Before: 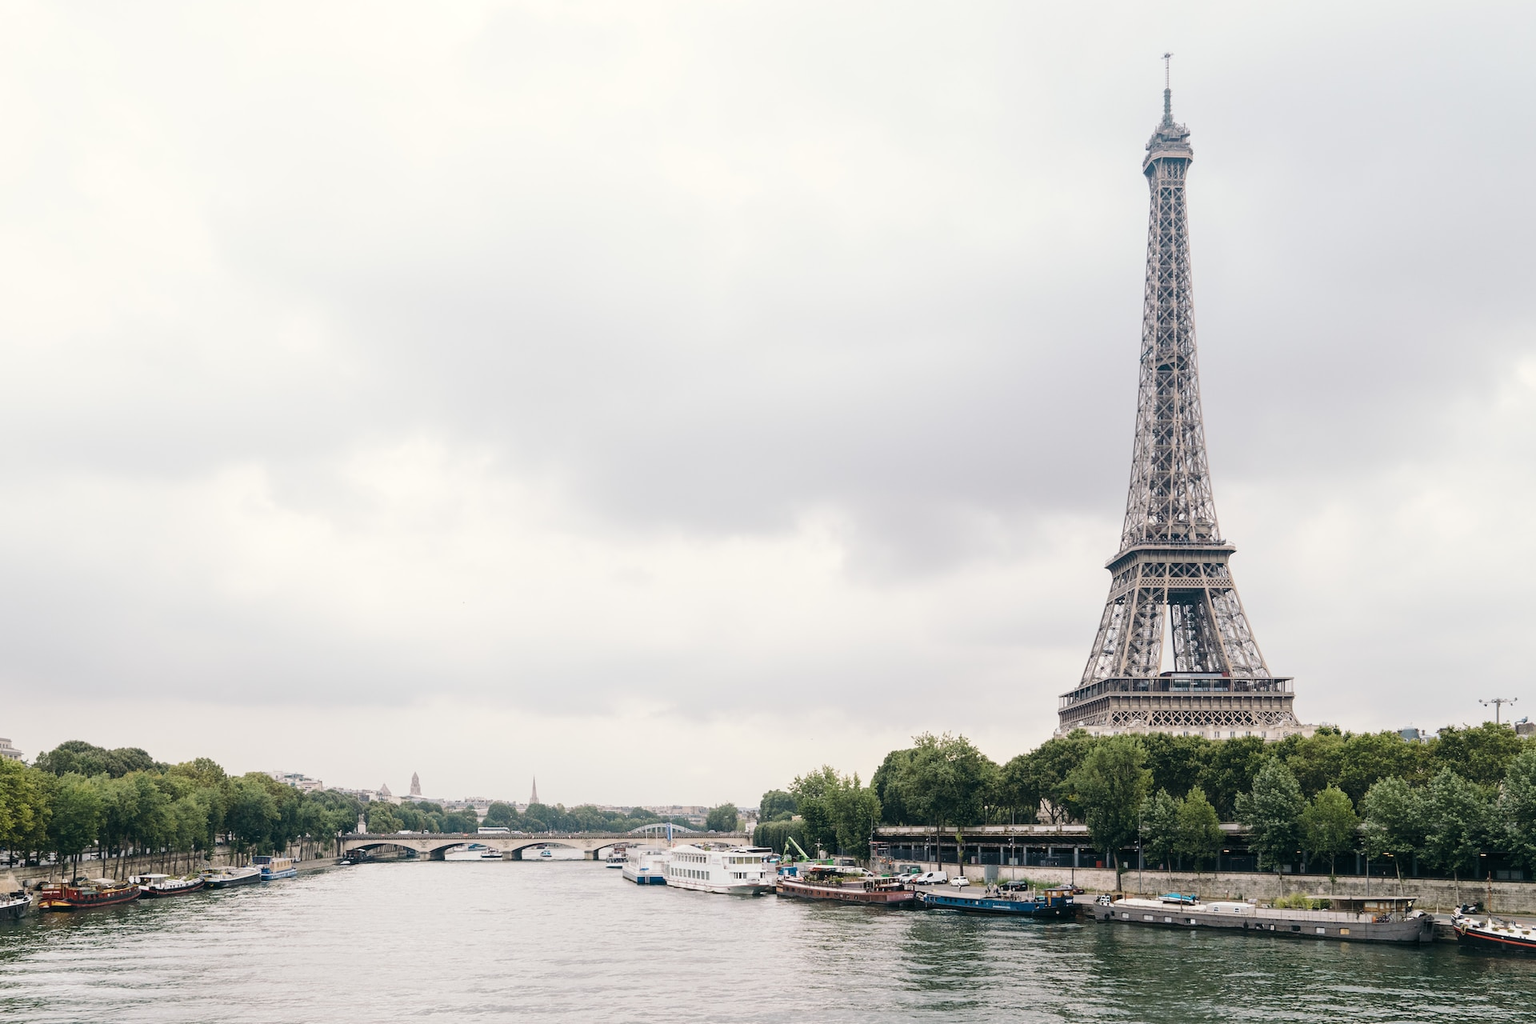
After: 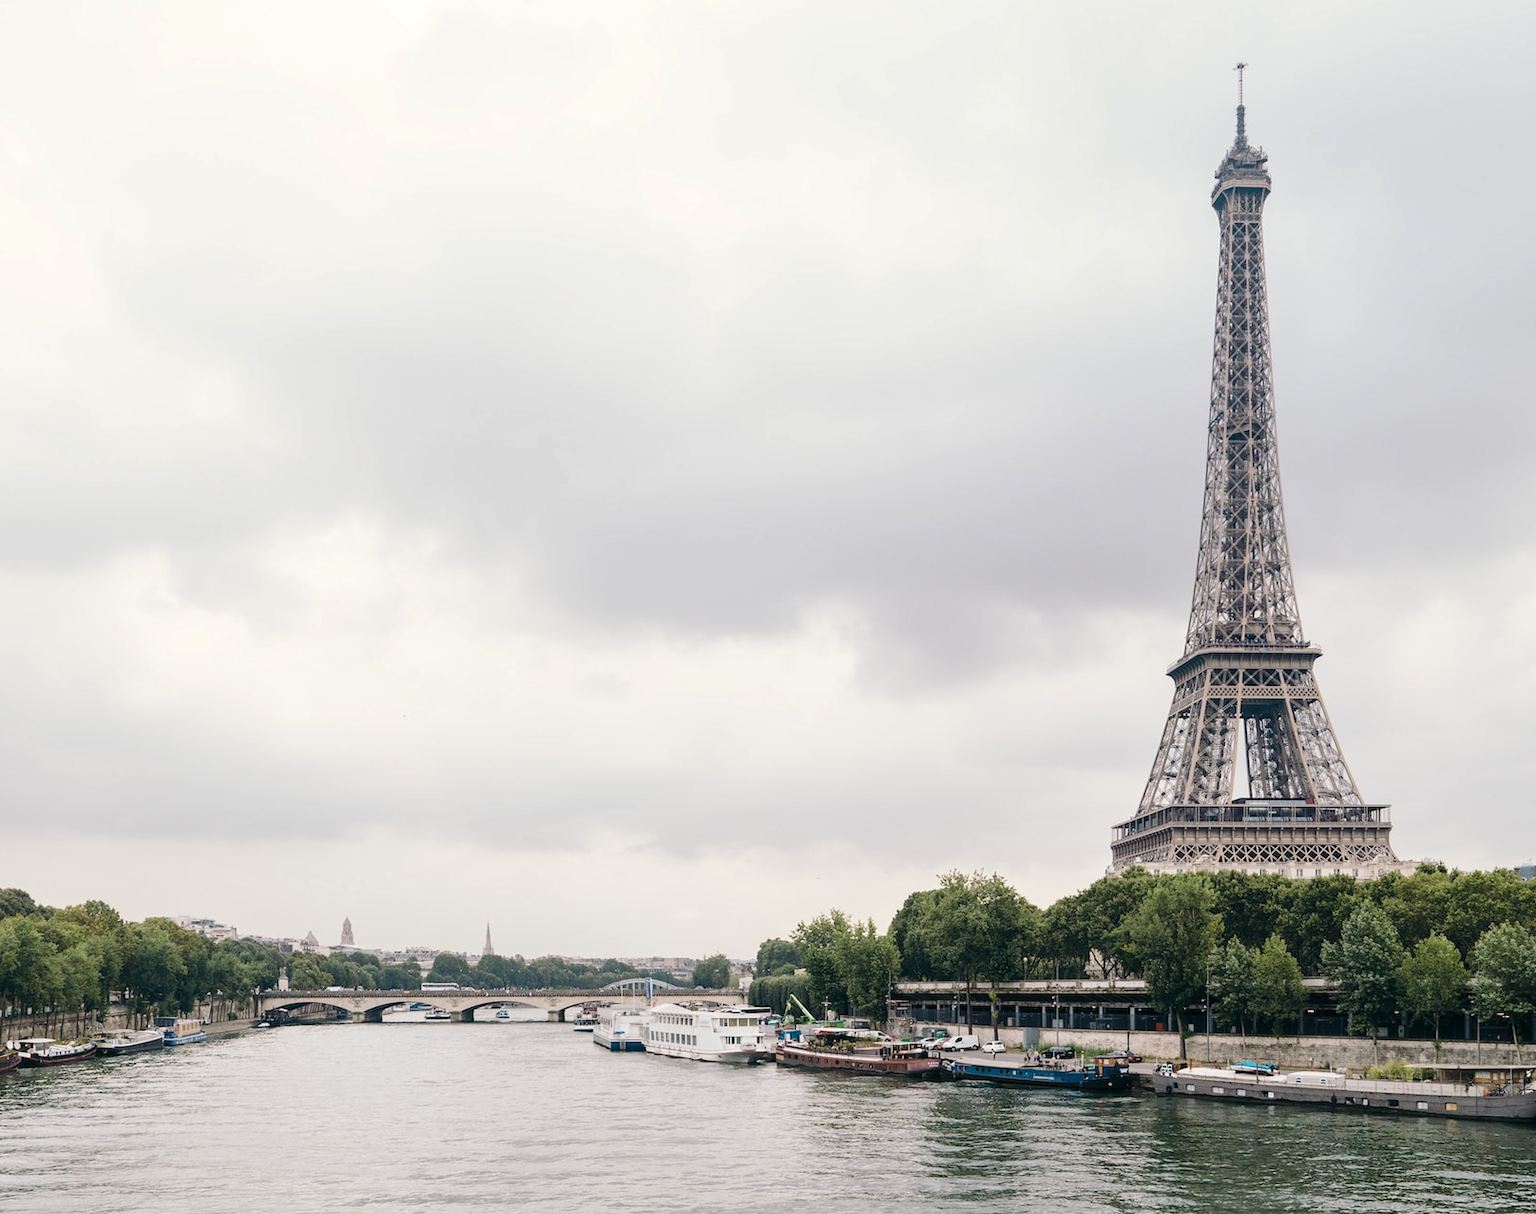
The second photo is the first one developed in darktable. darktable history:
crop: left 8.026%, right 7.374%
exposure: black level correction 0.001, compensate highlight preservation false
shadows and highlights: radius 125.46, shadows 30.51, highlights -30.51, low approximation 0.01, soften with gaussian
